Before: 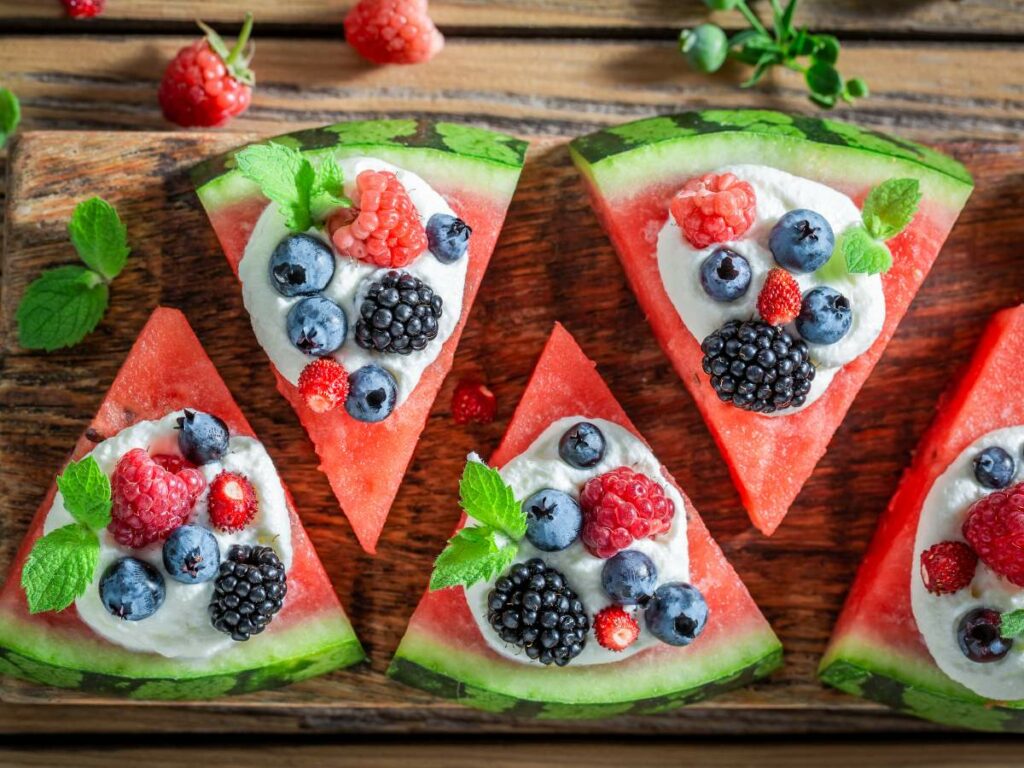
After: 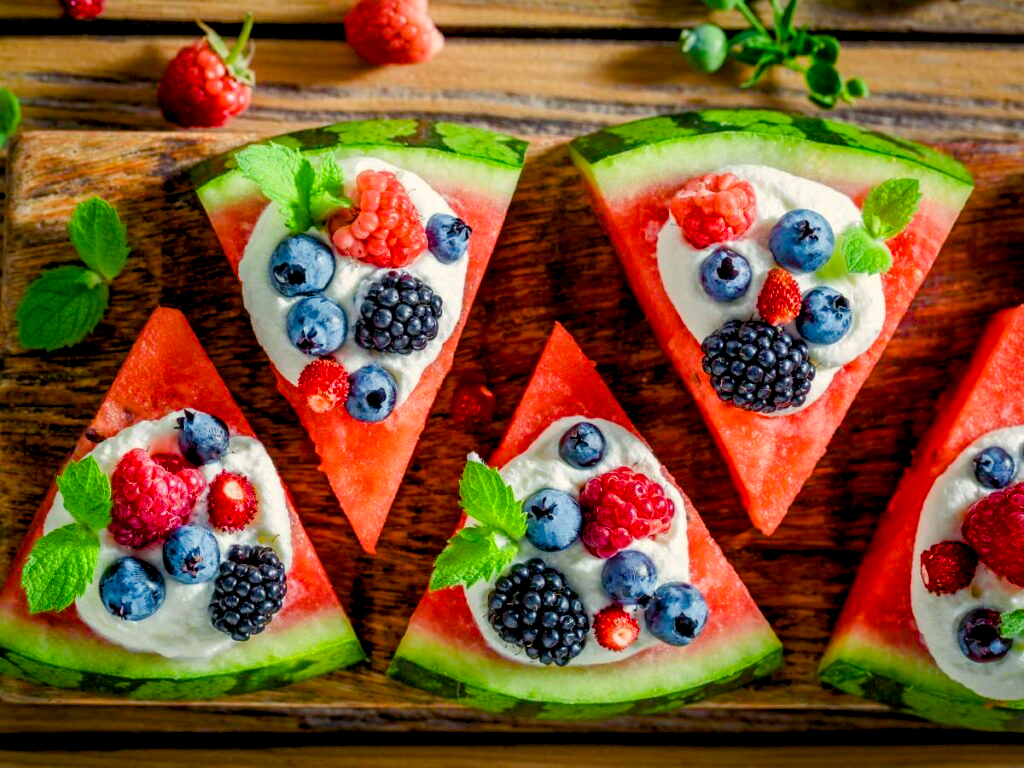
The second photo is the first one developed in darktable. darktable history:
color balance: output saturation 110%
color balance rgb: shadows lift › chroma 3%, shadows lift › hue 280.8°, power › hue 330°, highlights gain › chroma 3%, highlights gain › hue 75.6°, global offset › luminance -1%, perceptual saturation grading › global saturation 20%, perceptual saturation grading › highlights -25%, perceptual saturation grading › shadows 50%, global vibrance 20%
